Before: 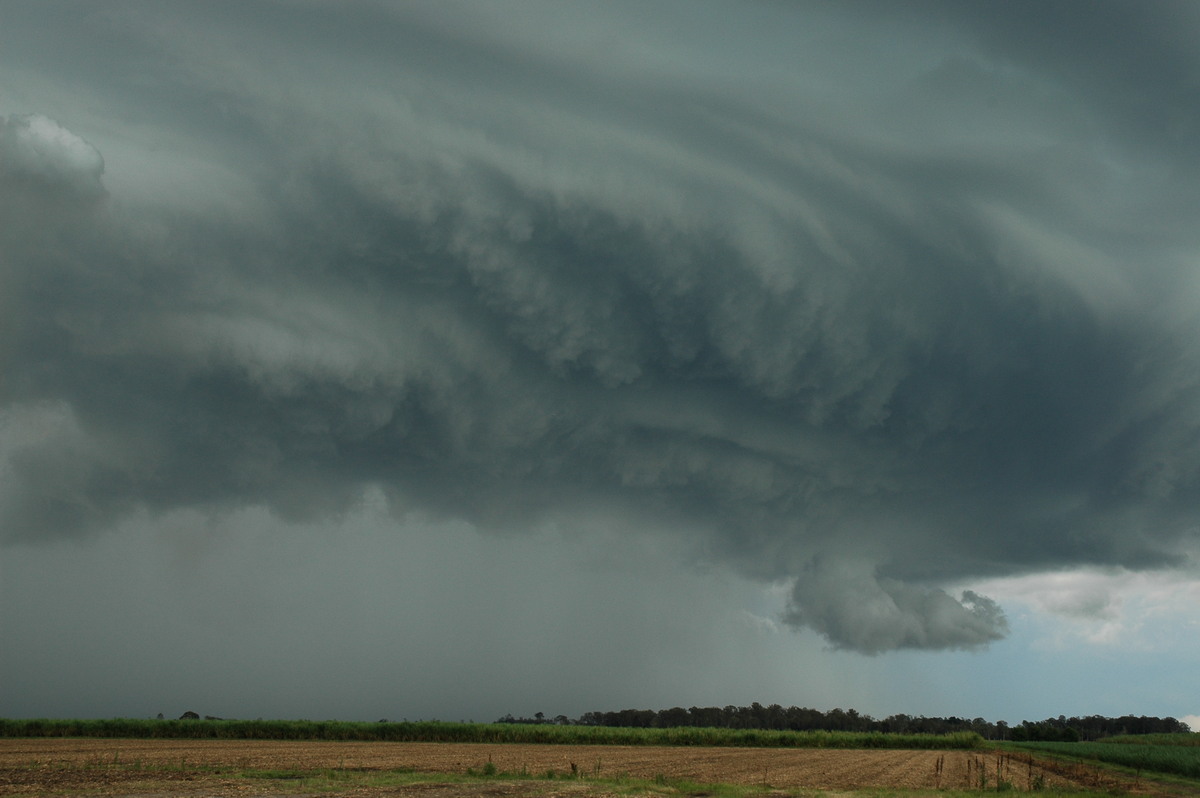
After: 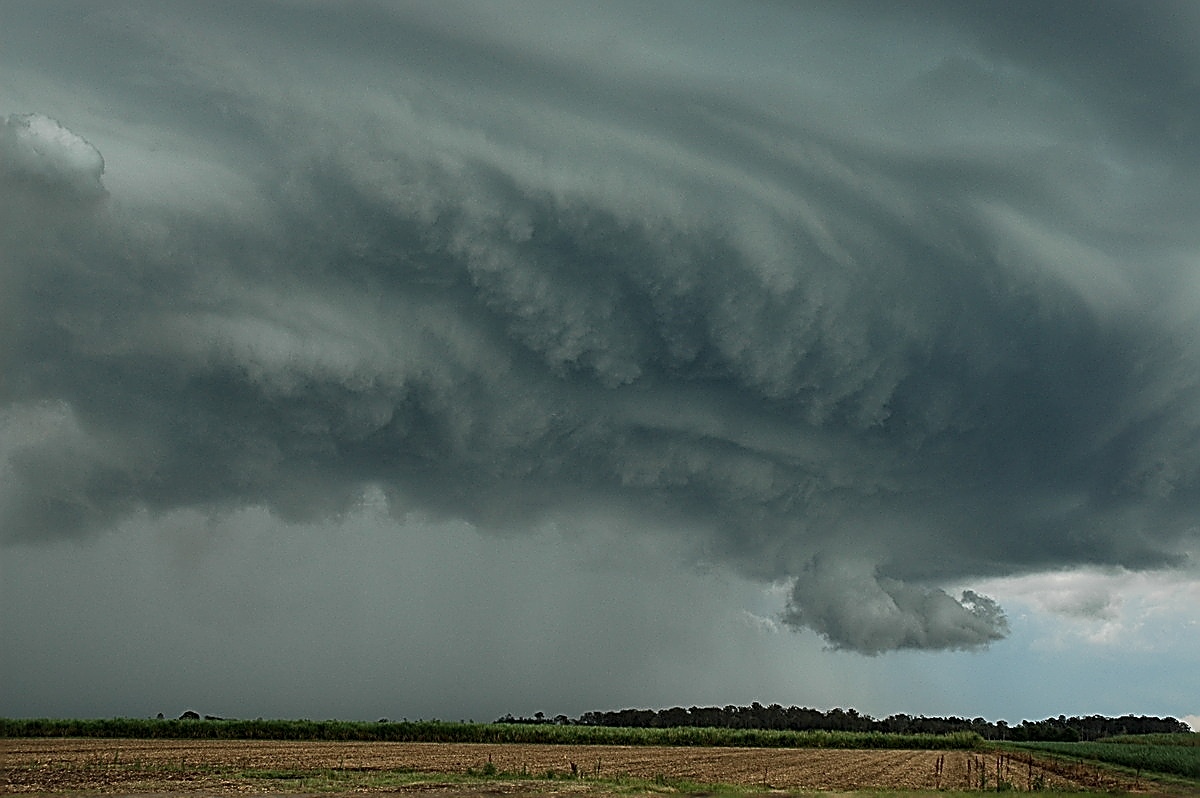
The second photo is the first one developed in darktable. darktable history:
shadows and highlights: shadows 2.83, highlights -16.5, soften with gaussian
local contrast: mode bilateral grid, contrast 20, coarseness 50, detail 139%, midtone range 0.2
sharpen: amount 1.988
